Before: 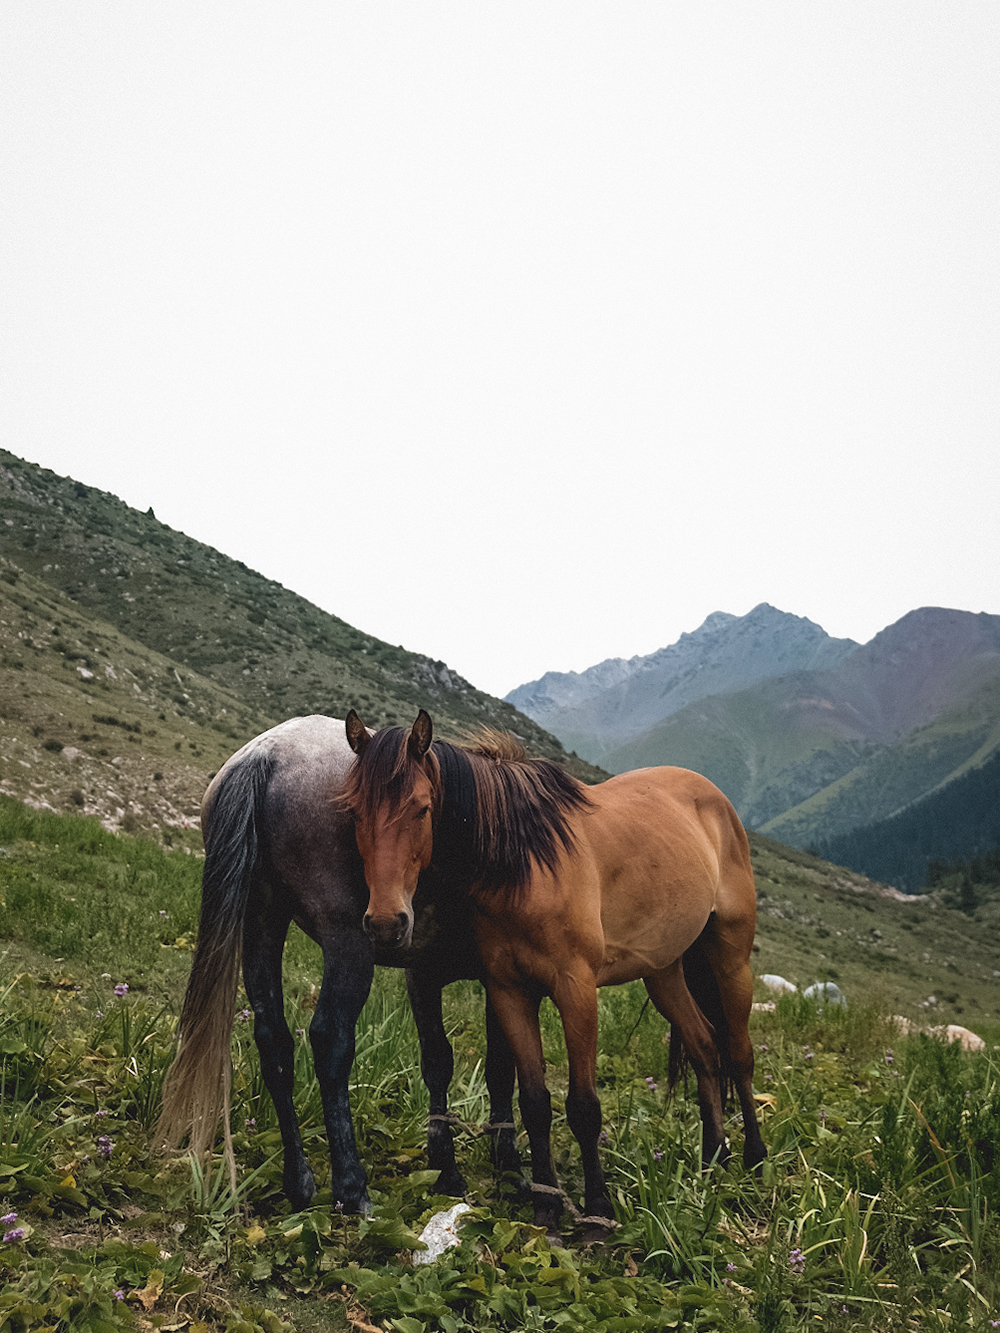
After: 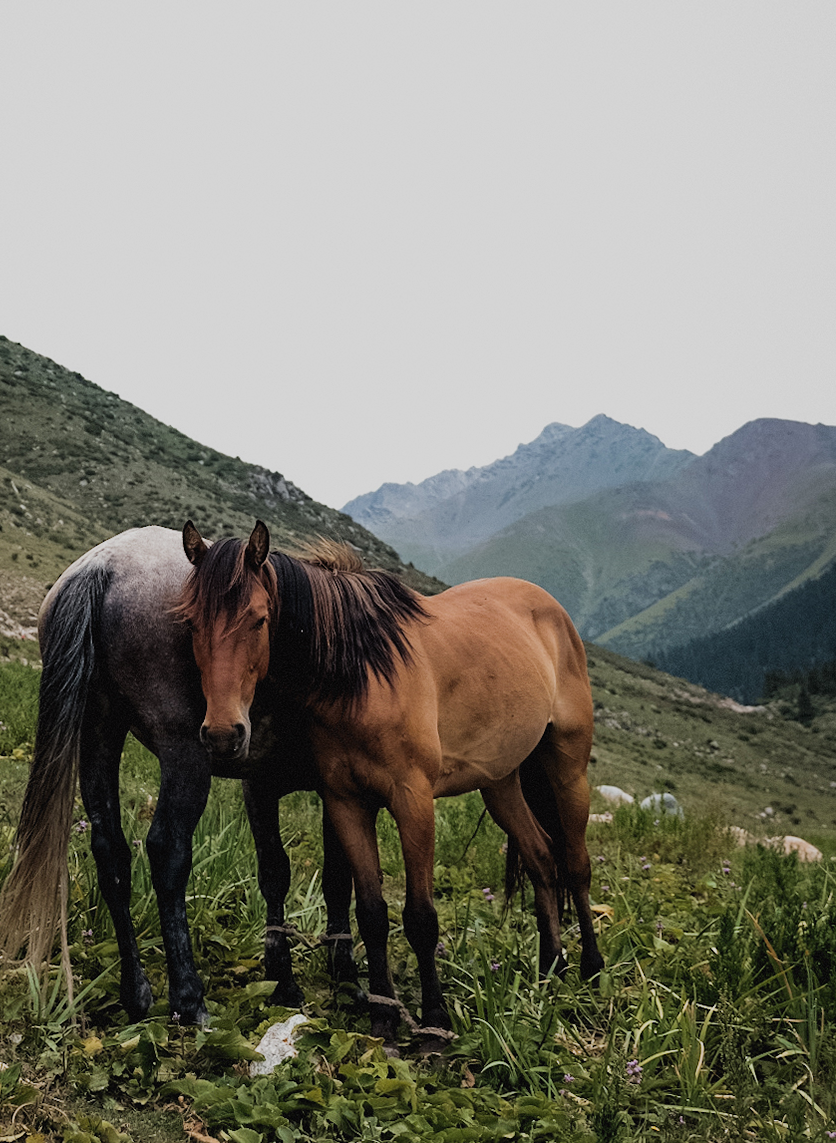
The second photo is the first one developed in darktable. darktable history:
crop: left 16.315%, top 14.246%
filmic rgb: black relative exposure -7.65 EV, white relative exposure 4.56 EV, hardness 3.61, contrast 1.05
